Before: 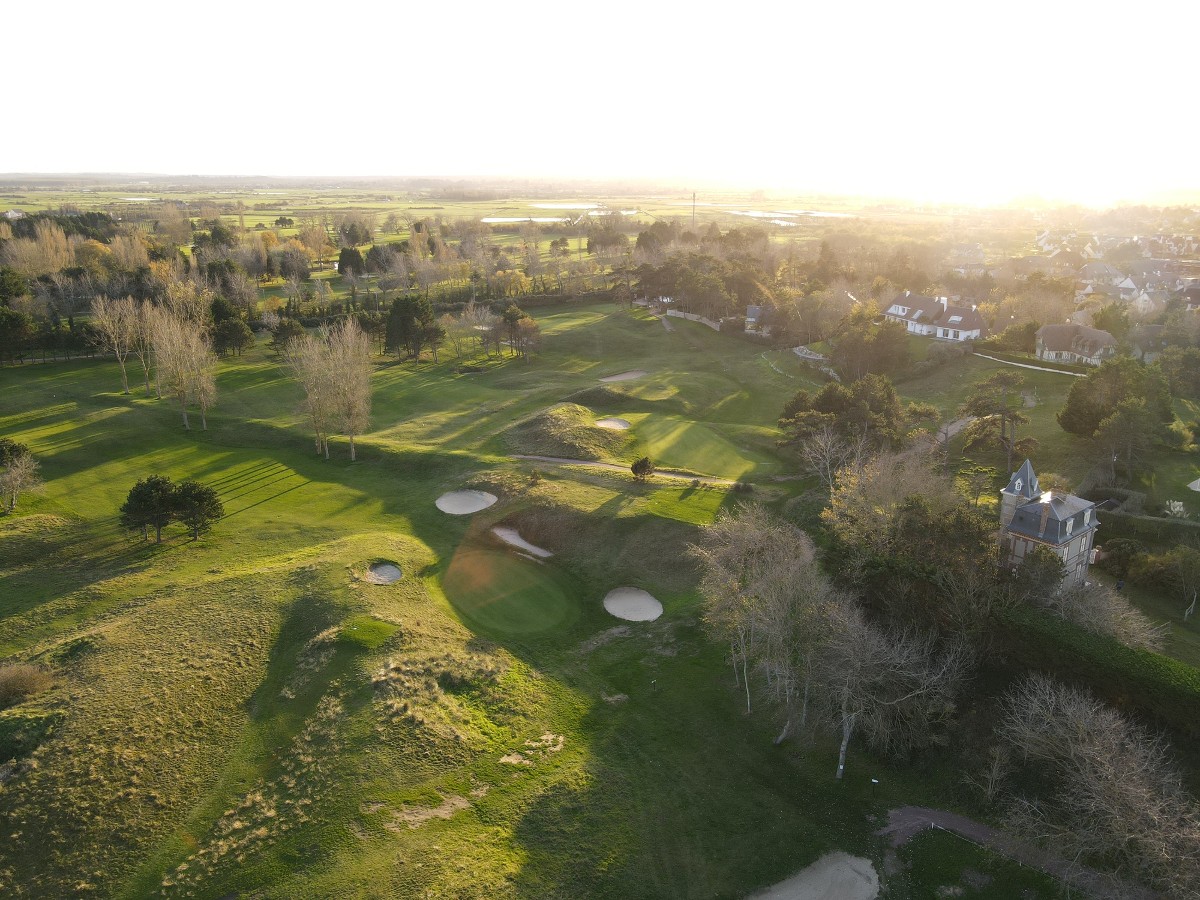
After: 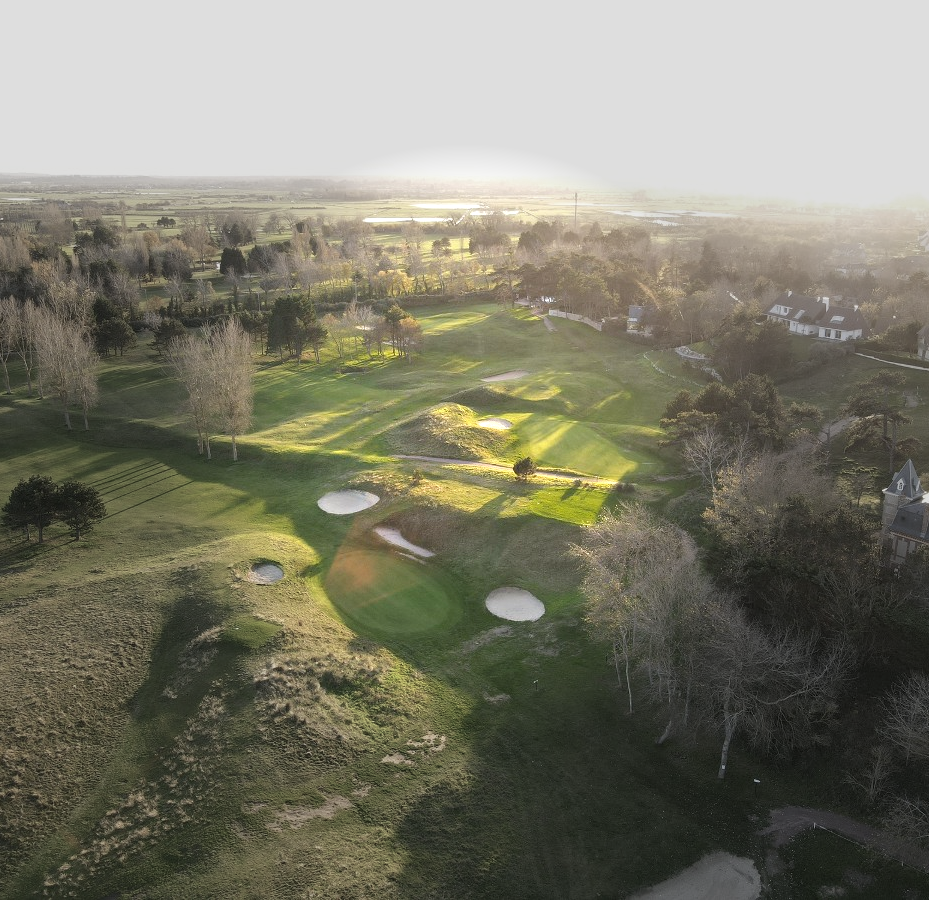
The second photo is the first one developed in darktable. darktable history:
crop: left 9.88%, right 12.664%
exposure: exposure 0.785 EV, compensate highlight preservation false
vignetting: fall-off start 31.28%, fall-off radius 34.64%, brightness -0.575
